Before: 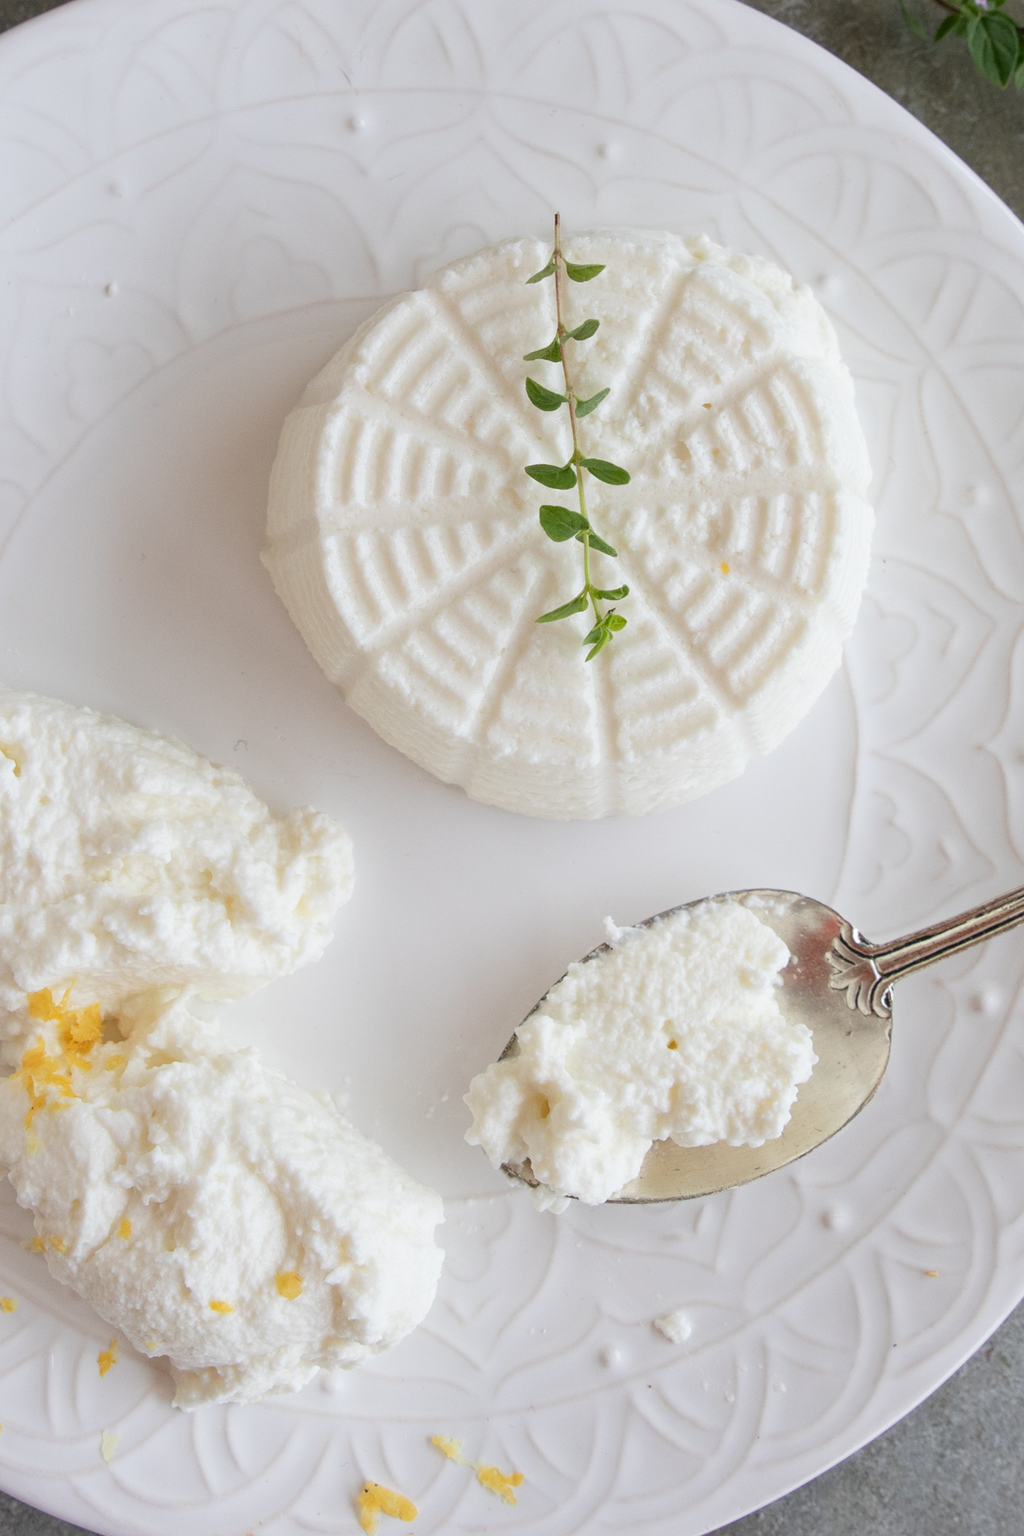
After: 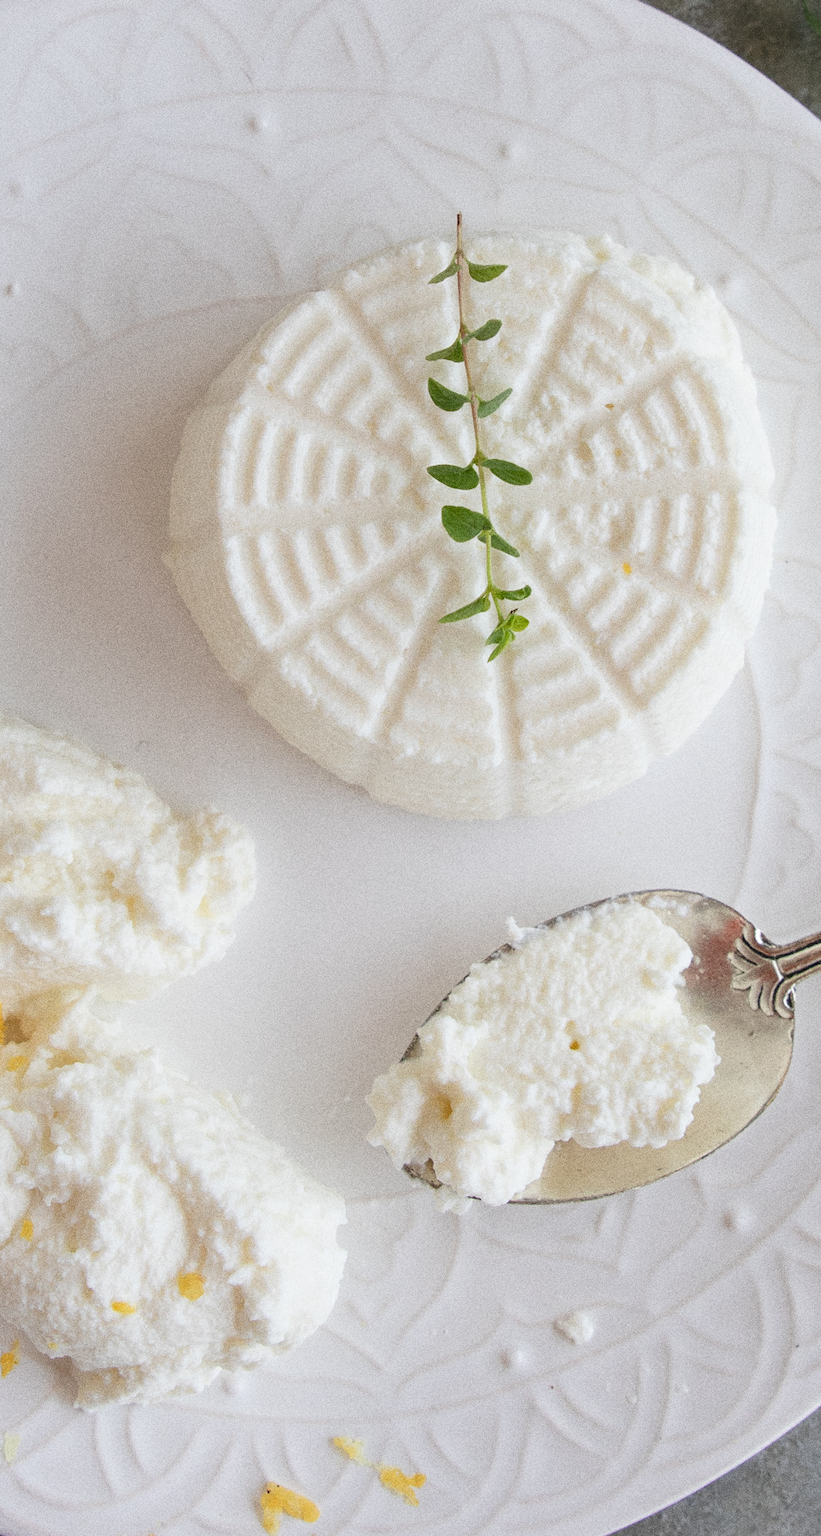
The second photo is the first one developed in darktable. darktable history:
exposure: black level correction 0.001, compensate highlight preservation false
crop and rotate: left 9.597%, right 10.195%
white balance: emerald 1
grain: coarseness 0.09 ISO, strength 40%
